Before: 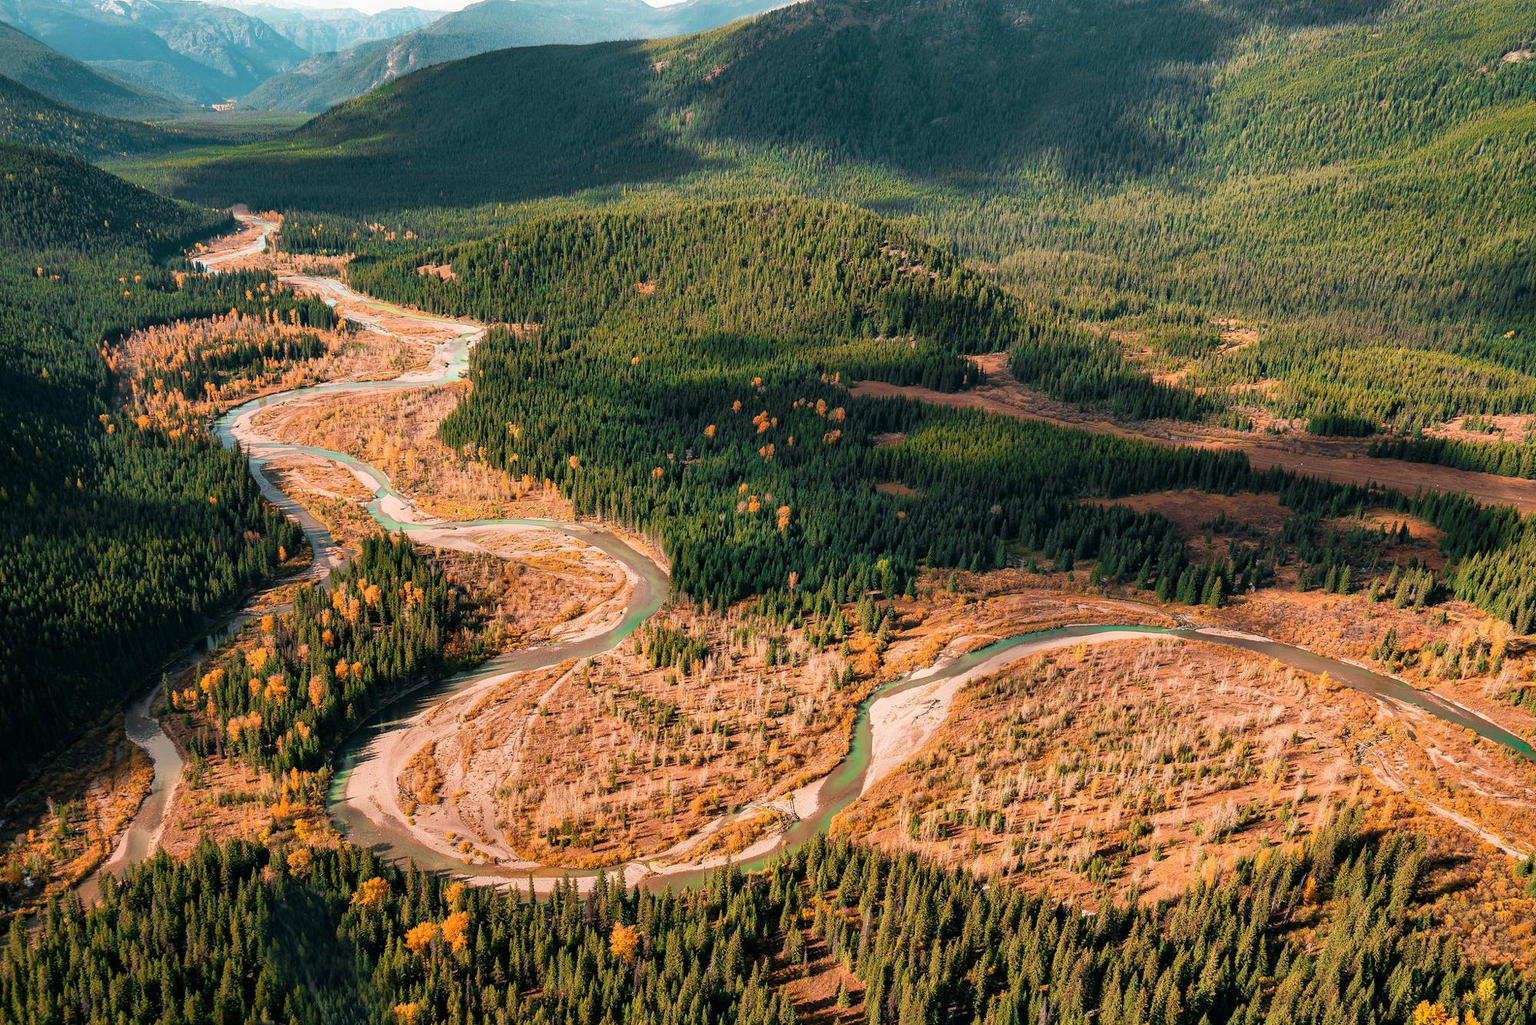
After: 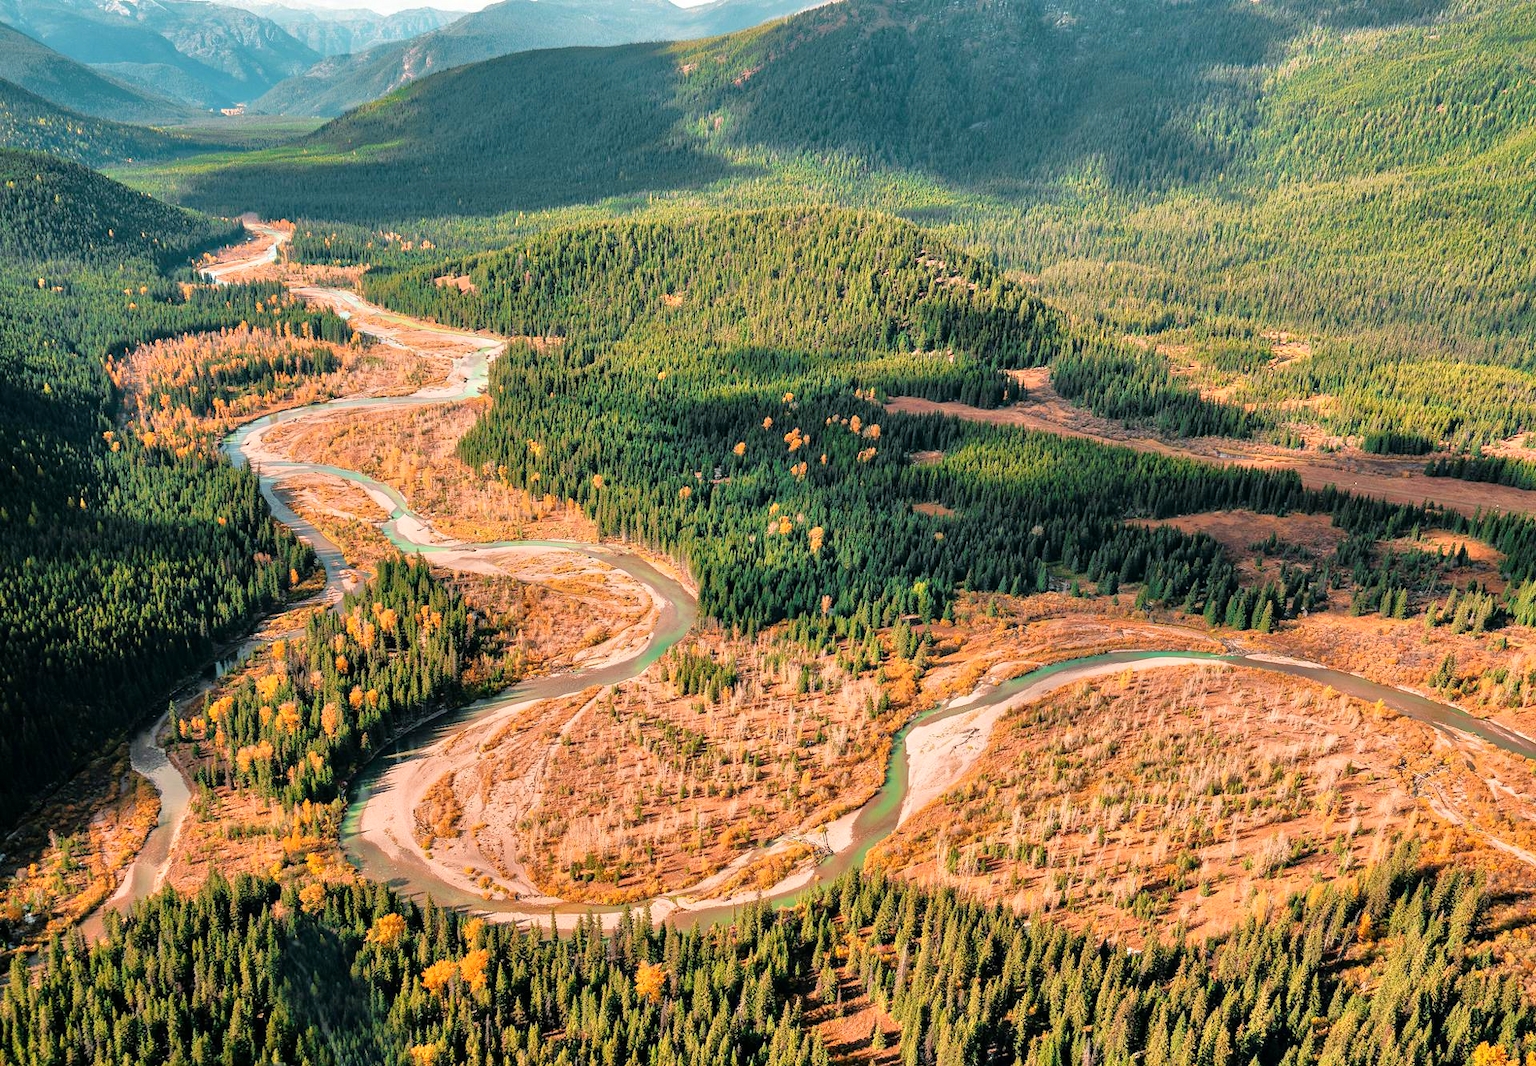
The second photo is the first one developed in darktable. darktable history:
tone equalizer: -7 EV 0.159 EV, -6 EV 0.565 EV, -5 EV 1.13 EV, -4 EV 1.34 EV, -3 EV 1.14 EV, -2 EV 0.6 EV, -1 EV 0.168 EV, mask exposure compensation -0.504 EV
crop: right 3.955%, bottom 0.041%
